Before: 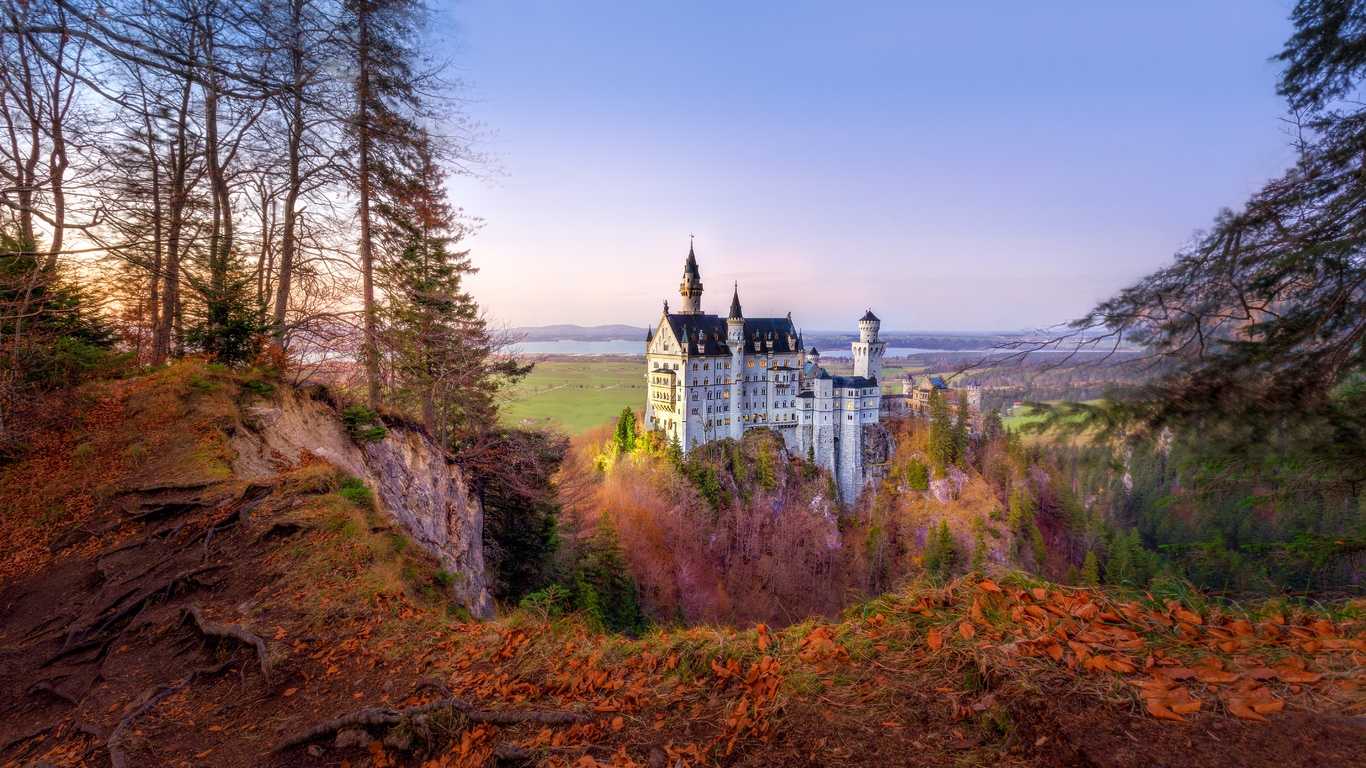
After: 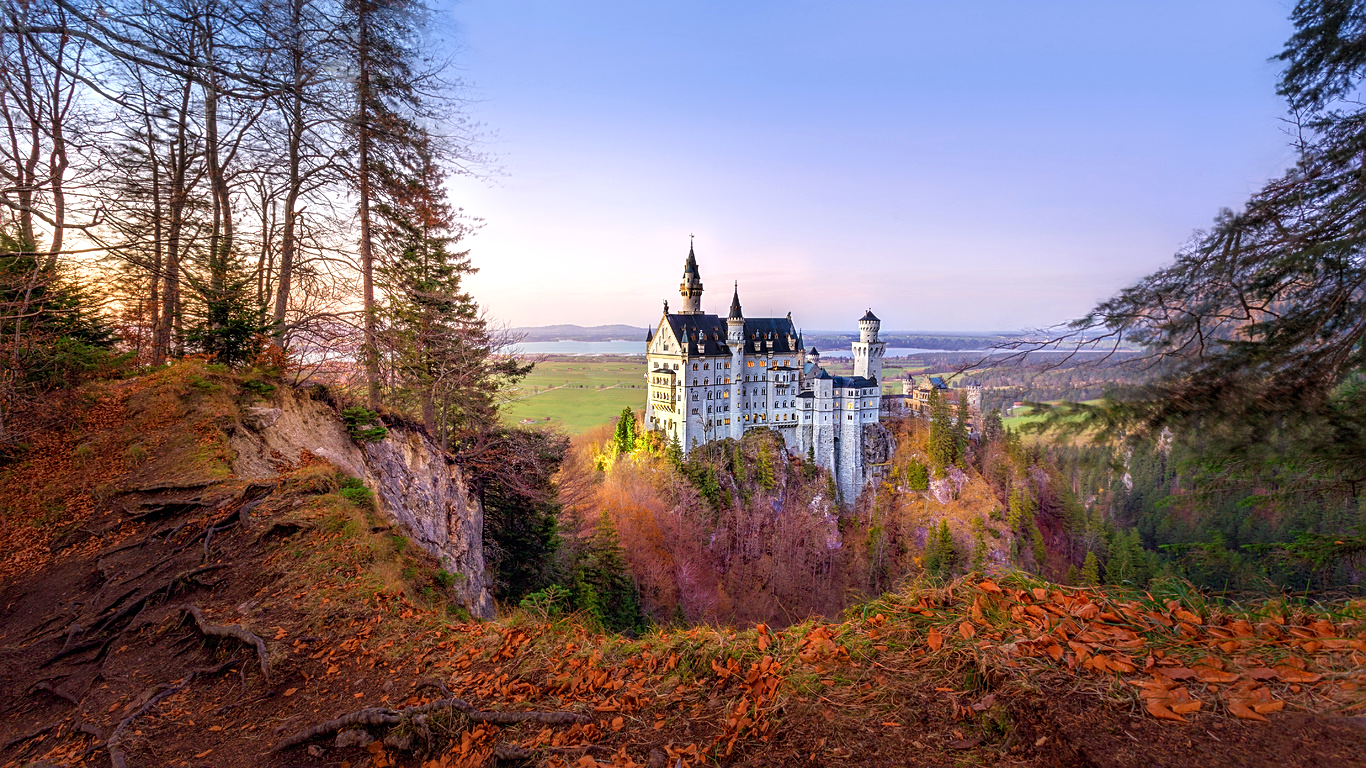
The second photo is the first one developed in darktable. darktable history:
exposure: black level correction 0, exposure 0.2 EV, compensate exposure bias true, compensate highlight preservation false
sharpen: on, module defaults
white balance: emerald 1
